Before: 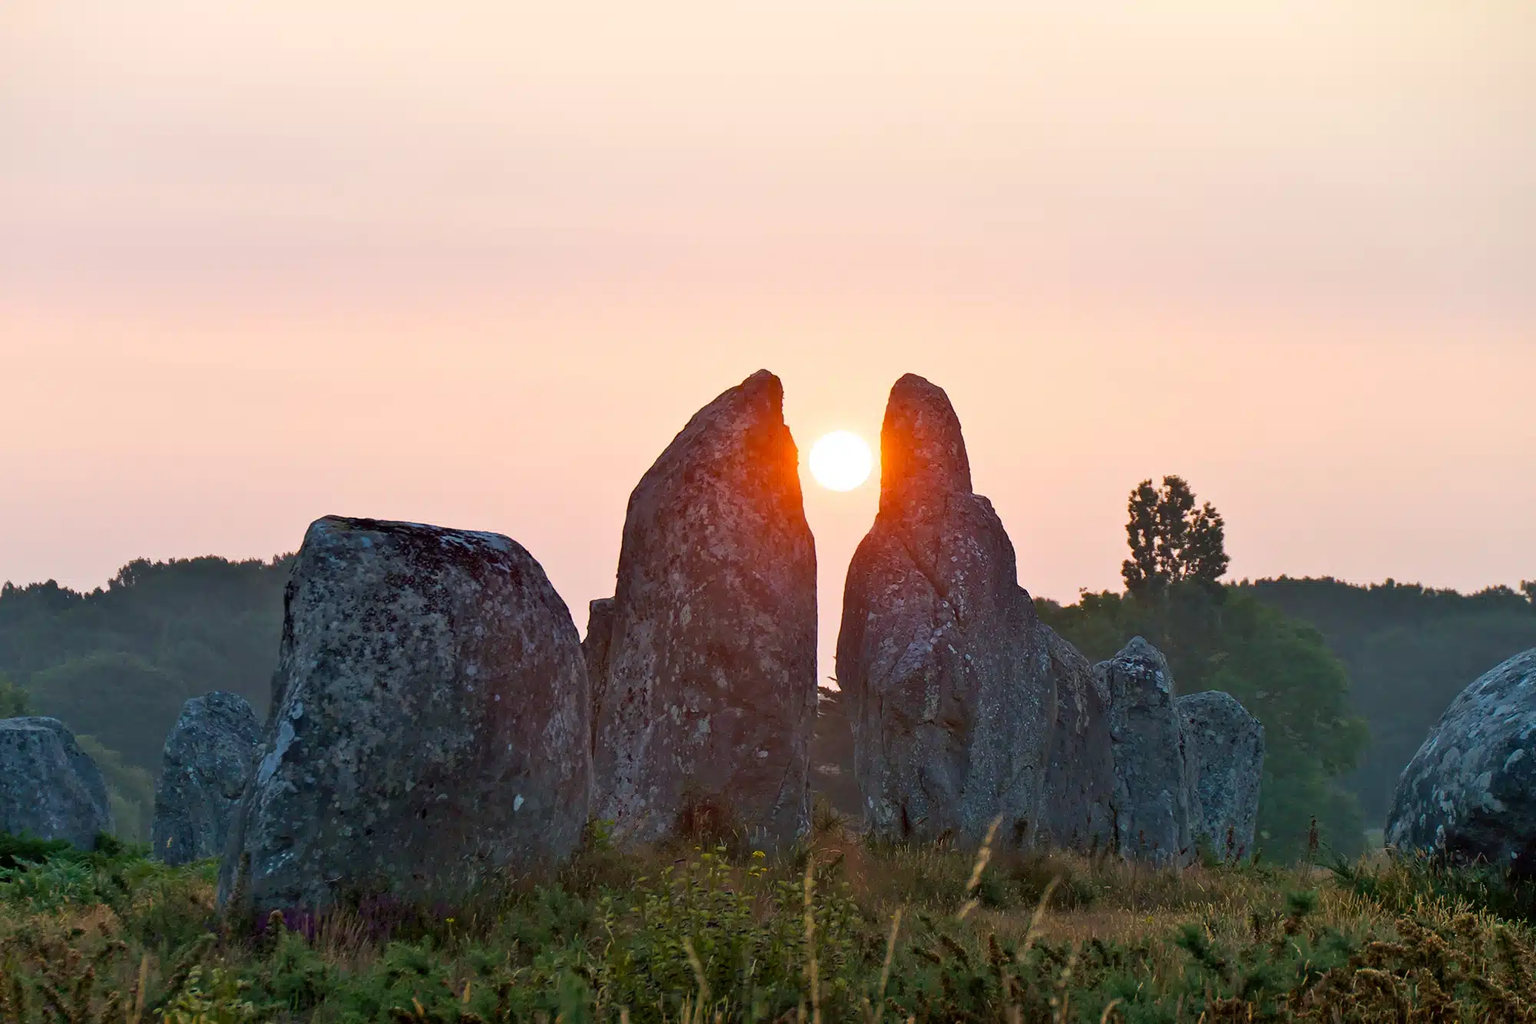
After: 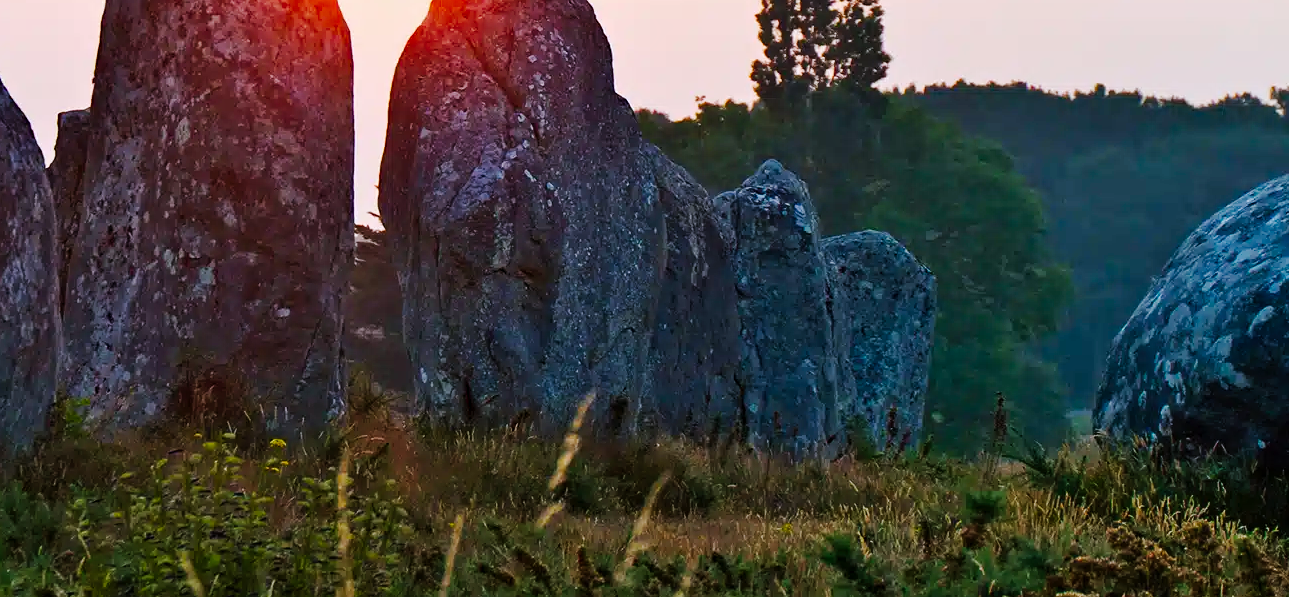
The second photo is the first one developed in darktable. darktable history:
tone curve: curves: ch0 [(0, 0) (0.003, 0.002) (0.011, 0.009) (0.025, 0.019) (0.044, 0.031) (0.069, 0.04) (0.1, 0.059) (0.136, 0.092) (0.177, 0.134) (0.224, 0.192) (0.277, 0.262) (0.335, 0.348) (0.399, 0.446) (0.468, 0.554) (0.543, 0.646) (0.623, 0.731) (0.709, 0.807) (0.801, 0.867) (0.898, 0.931) (1, 1)], preserve colors none
white balance: red 0.984, blue 1.059
haze removal: strength 0.29, distance 0.25, compatibility mode true, adaptive false
crop and rotate: left 35.509%, top 50.238%, bottom 4.934%
